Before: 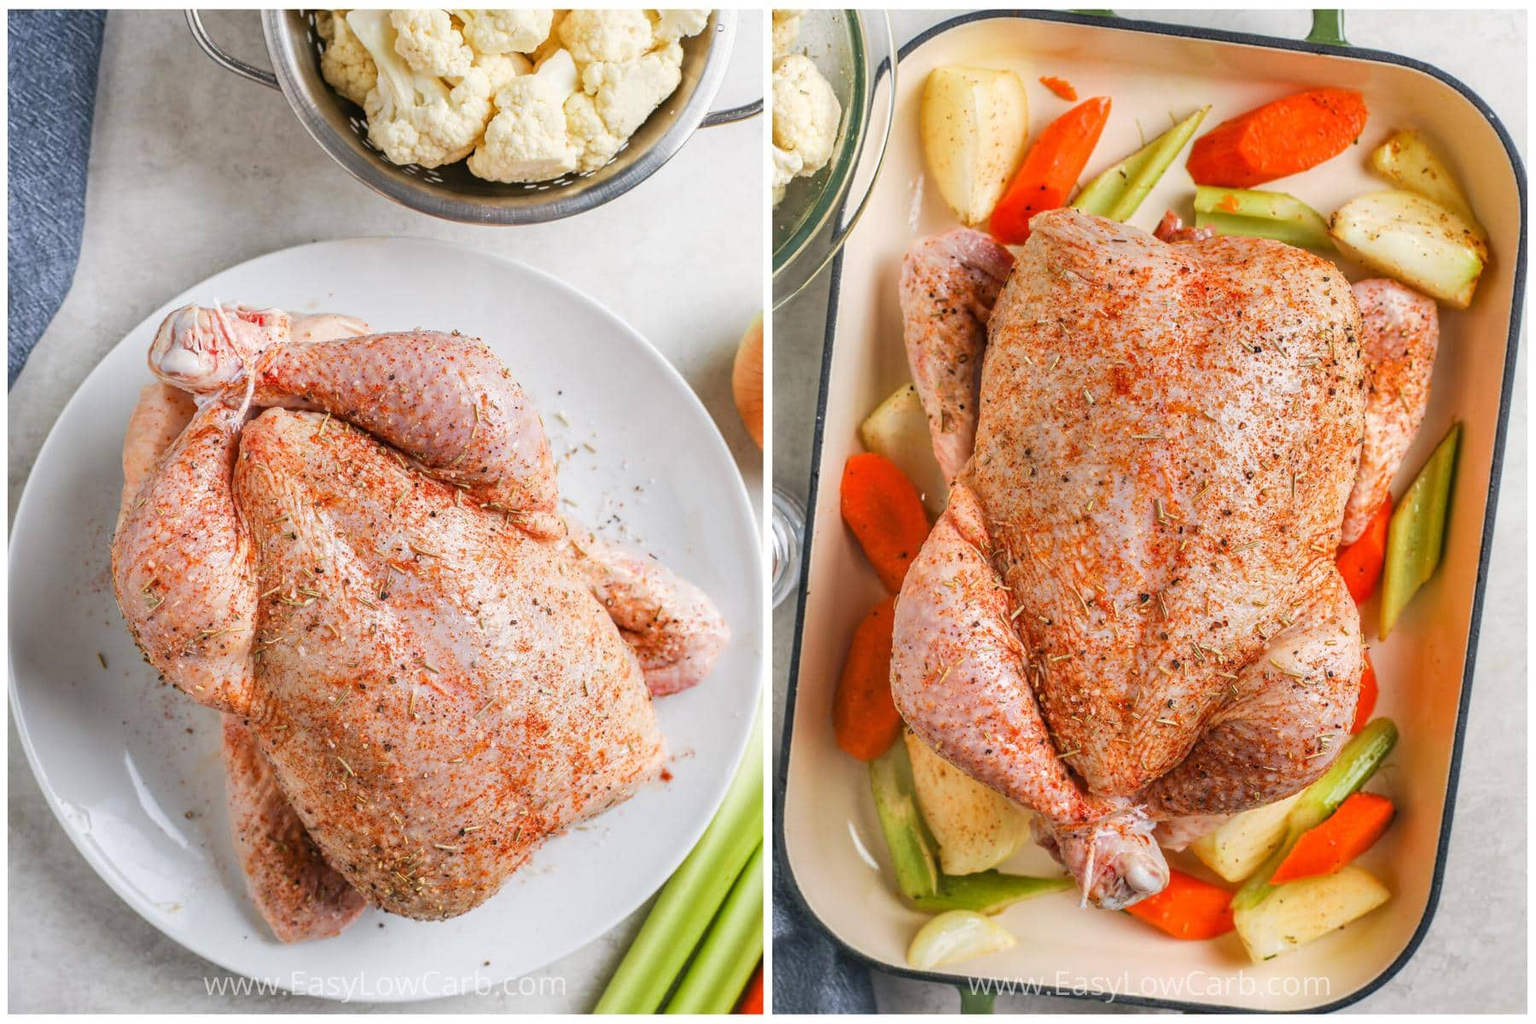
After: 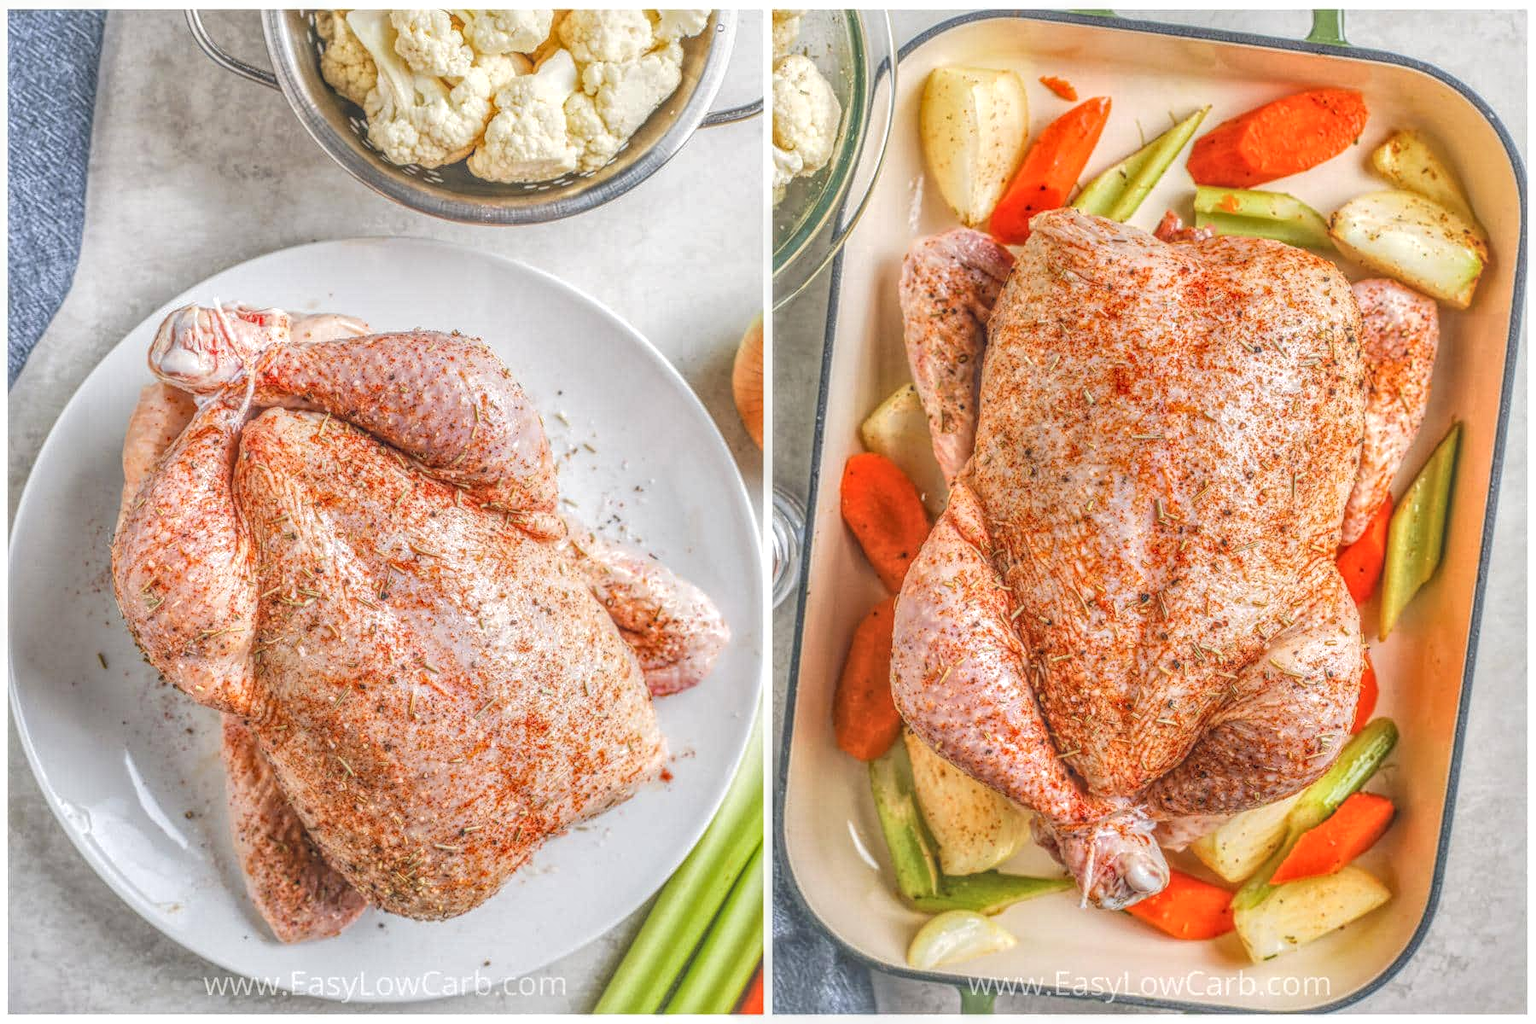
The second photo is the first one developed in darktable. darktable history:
local contrast: highlights 20%, shadows 24%, detail 201%, midtone range 0.2
